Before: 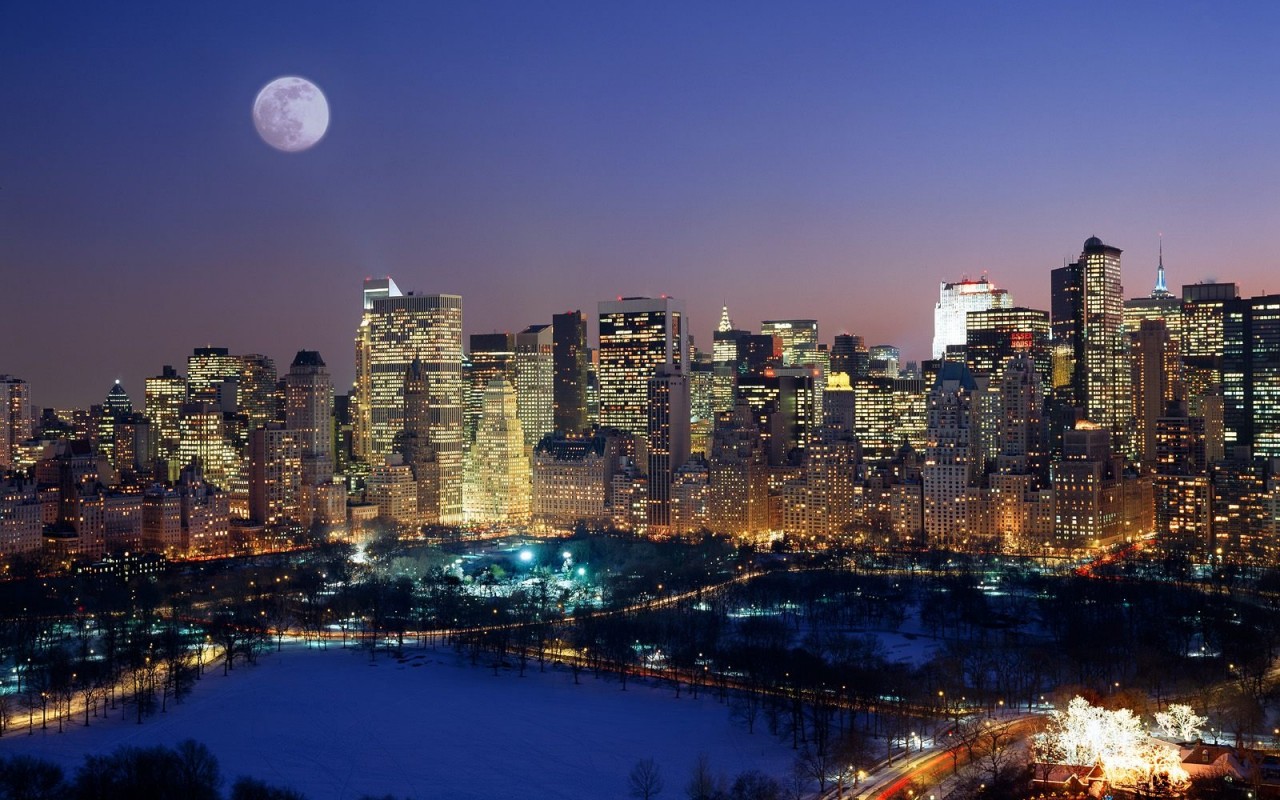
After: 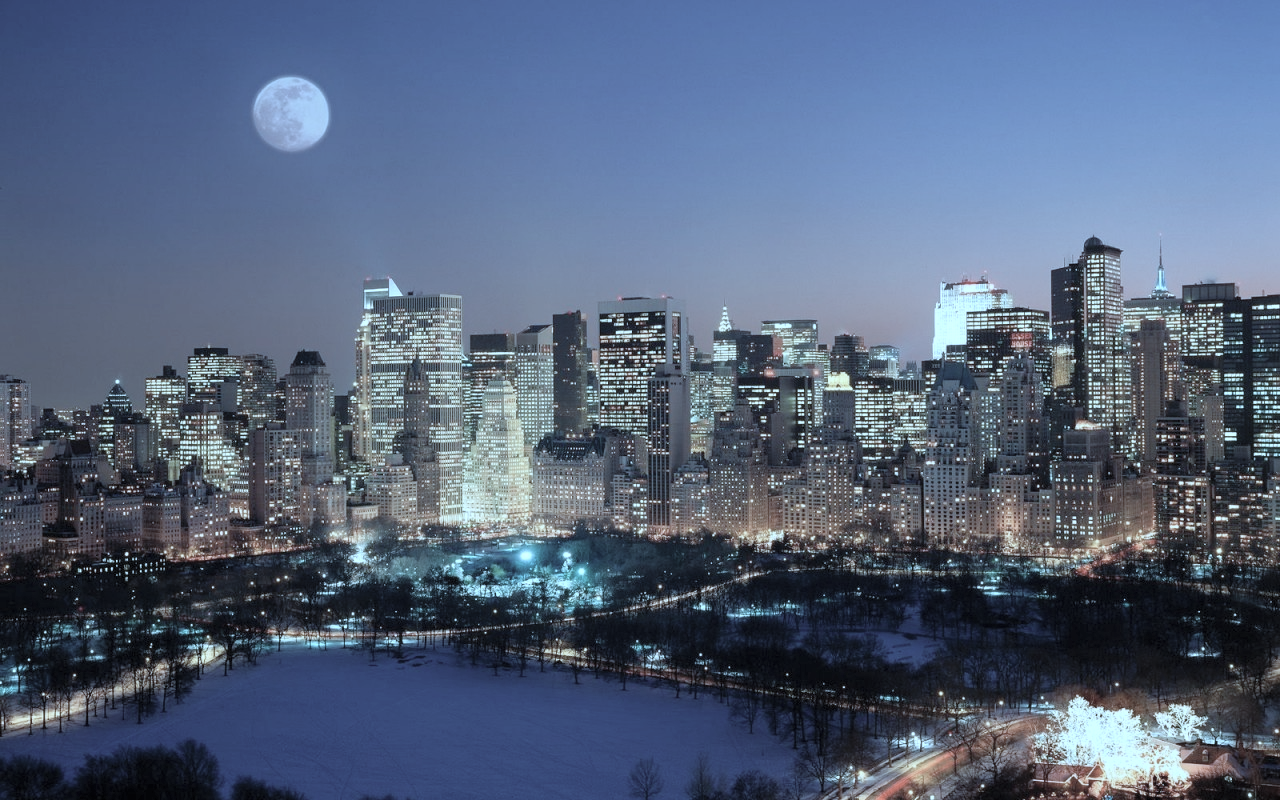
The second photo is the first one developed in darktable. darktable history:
color correction: highlights a* -9.73, highlights b* -21.22
contrast brightness saturation: brightness 0.18, saturation -0.5
